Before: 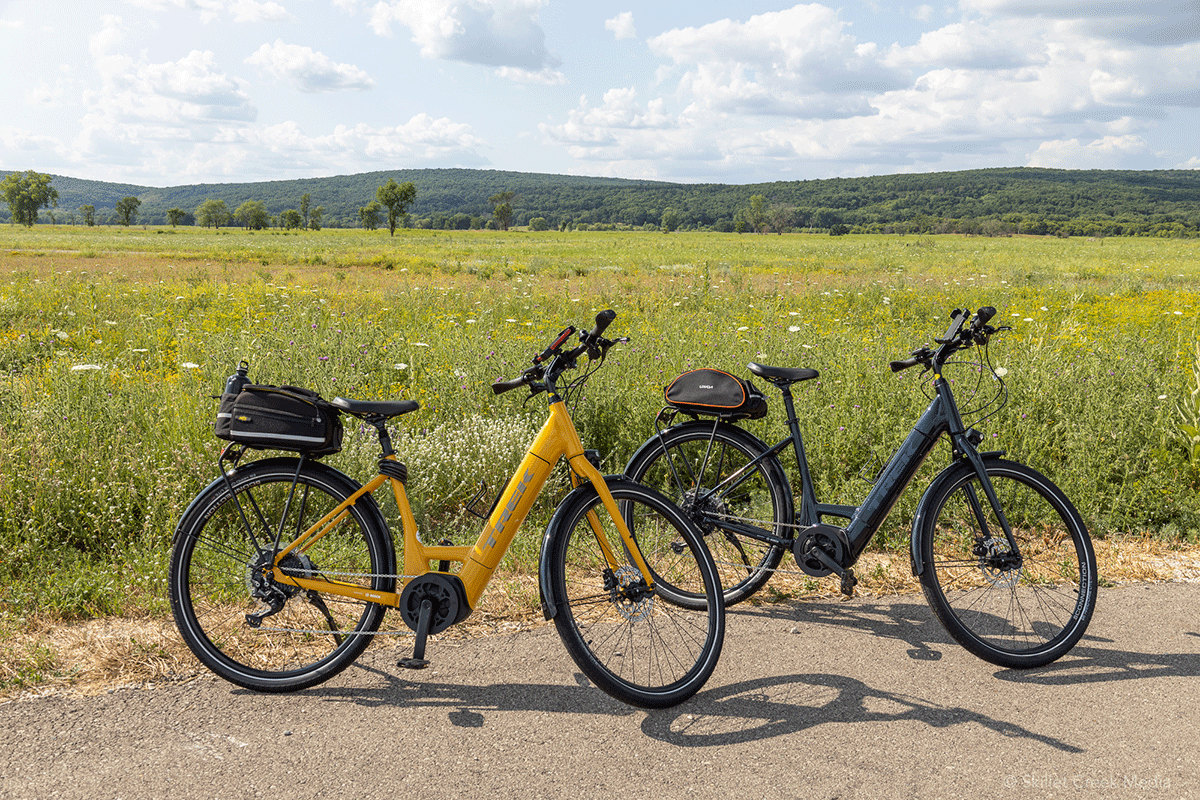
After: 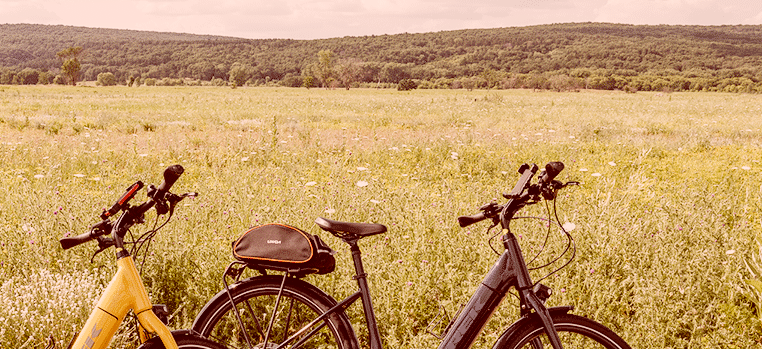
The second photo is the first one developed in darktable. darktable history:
exposure: black level correction 0, exposure 1.104 EV, compensate highlight preservation false
shadows and highlights: shadows 73.88, highlights -25.89, soften with gaussian
crop: left 36.044%, top 18.221%, right 0.373%, bottom 38.04%
color correction: highlights a* 9.53, highlights b* 8.62, shadows a* 39.94, shadows b* 39.89, saturation 0.824
filmic rgb: black relative exposure -7.65 EV, white relative exposure 4.56 EV, threshold 5.99 EV, hardness 3.61, add noise in highlights 0.001, preserve chrominance no, color science v3 (2019), use custom middle-gray values true, contrast in highlights soft, enable highlight reconstruction true
